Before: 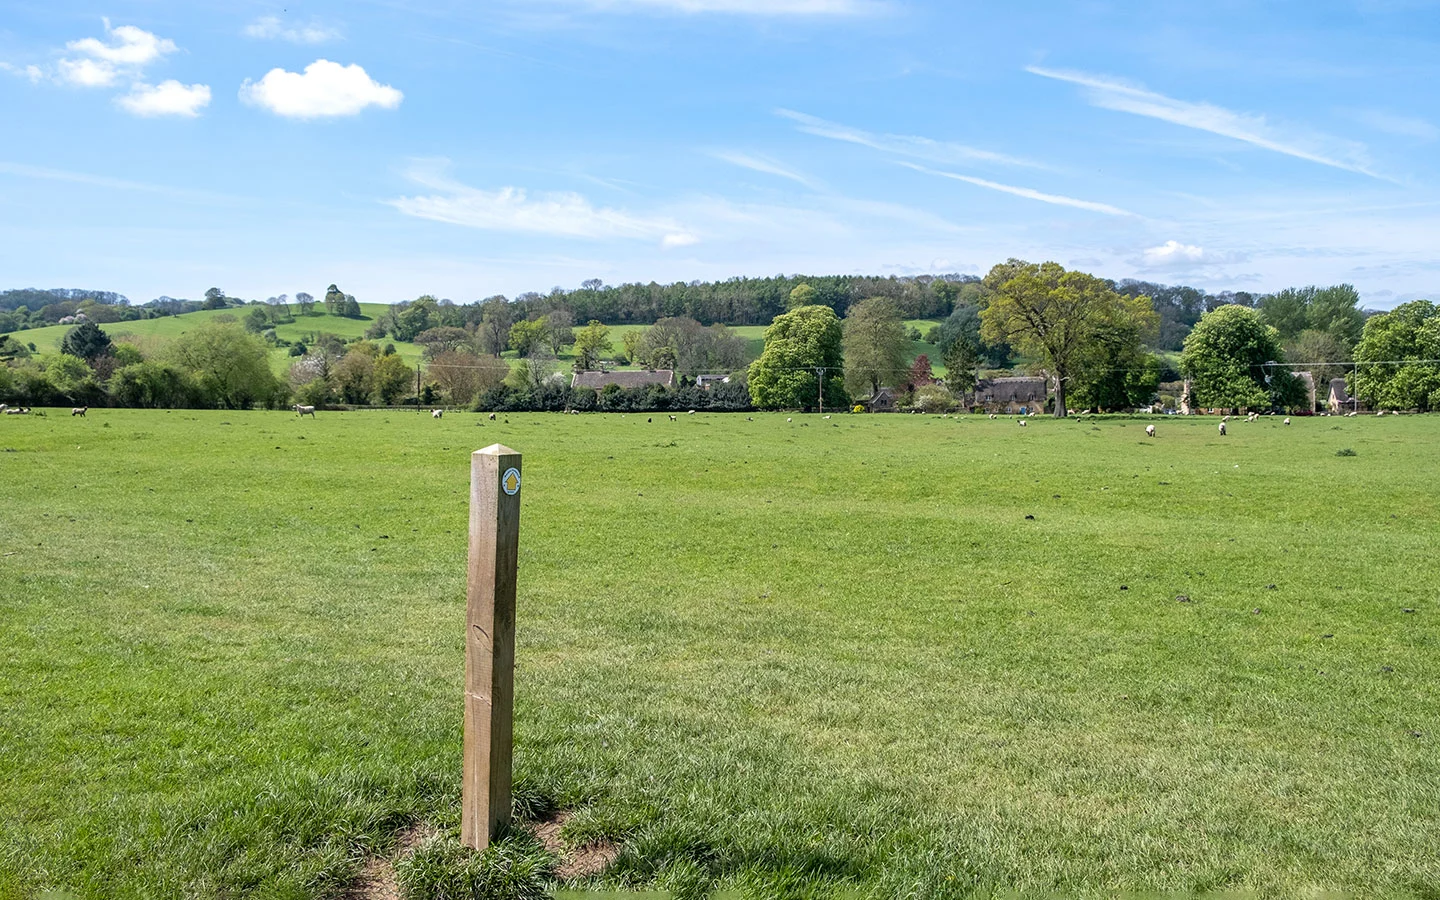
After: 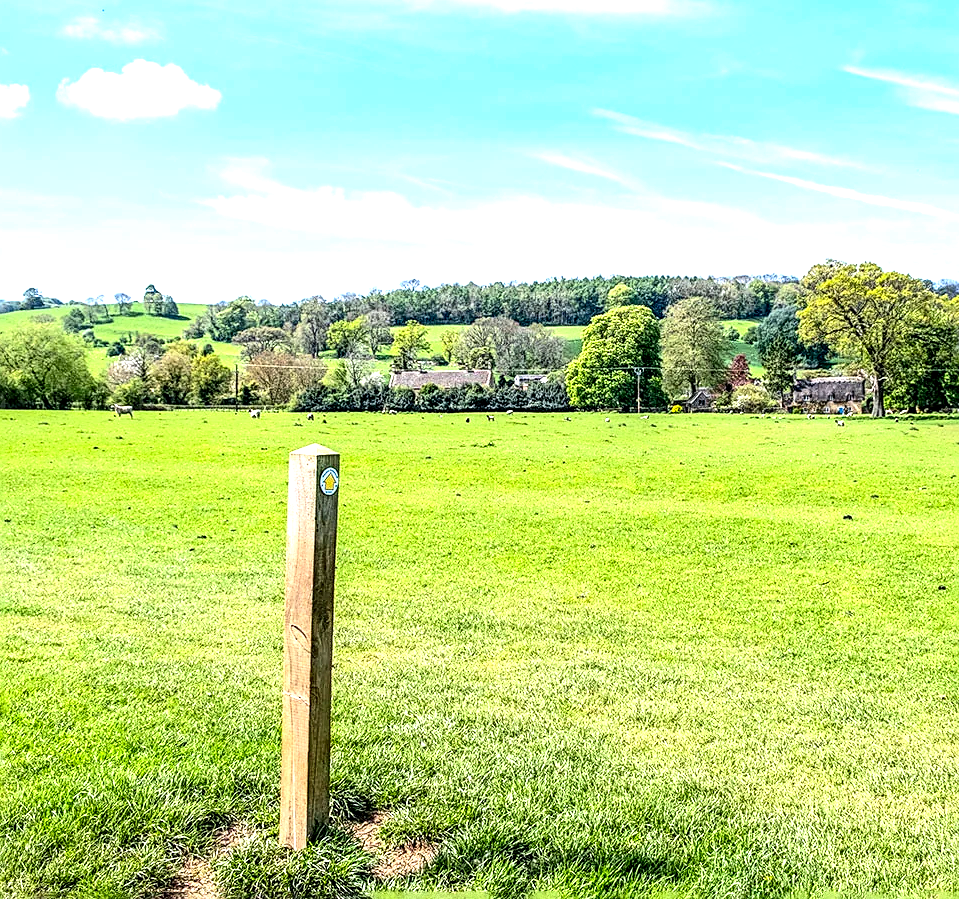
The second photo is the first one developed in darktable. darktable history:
crop and rotate: left 12.648%, right 20.685%
contrast brightness saturation: contrast 0.23, brightness 0.1, saturation 0.29
sharpen: on, module defaults
base curve: curves: ch0 [(0, 0) (0.472, 0.455) (1, 1)], preserve colors none
local contrast: highlights 20%, shadows 70%, detail 170%
exposure: black level correction 0, exposure 1.2 EV, compensate highlight preservation false
